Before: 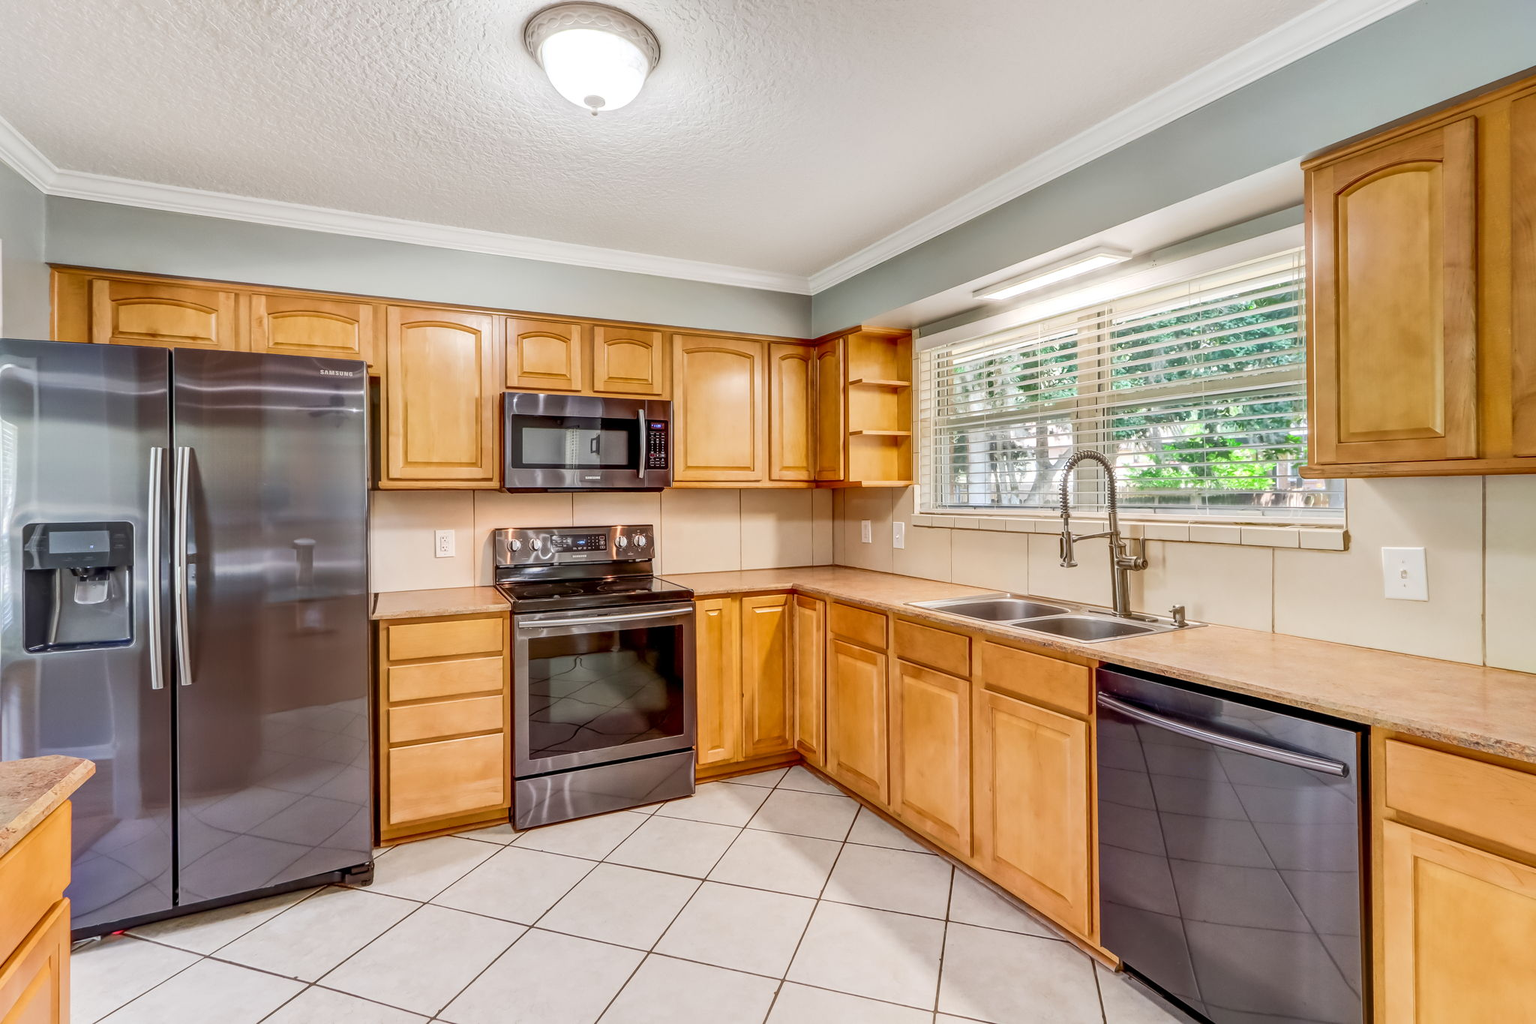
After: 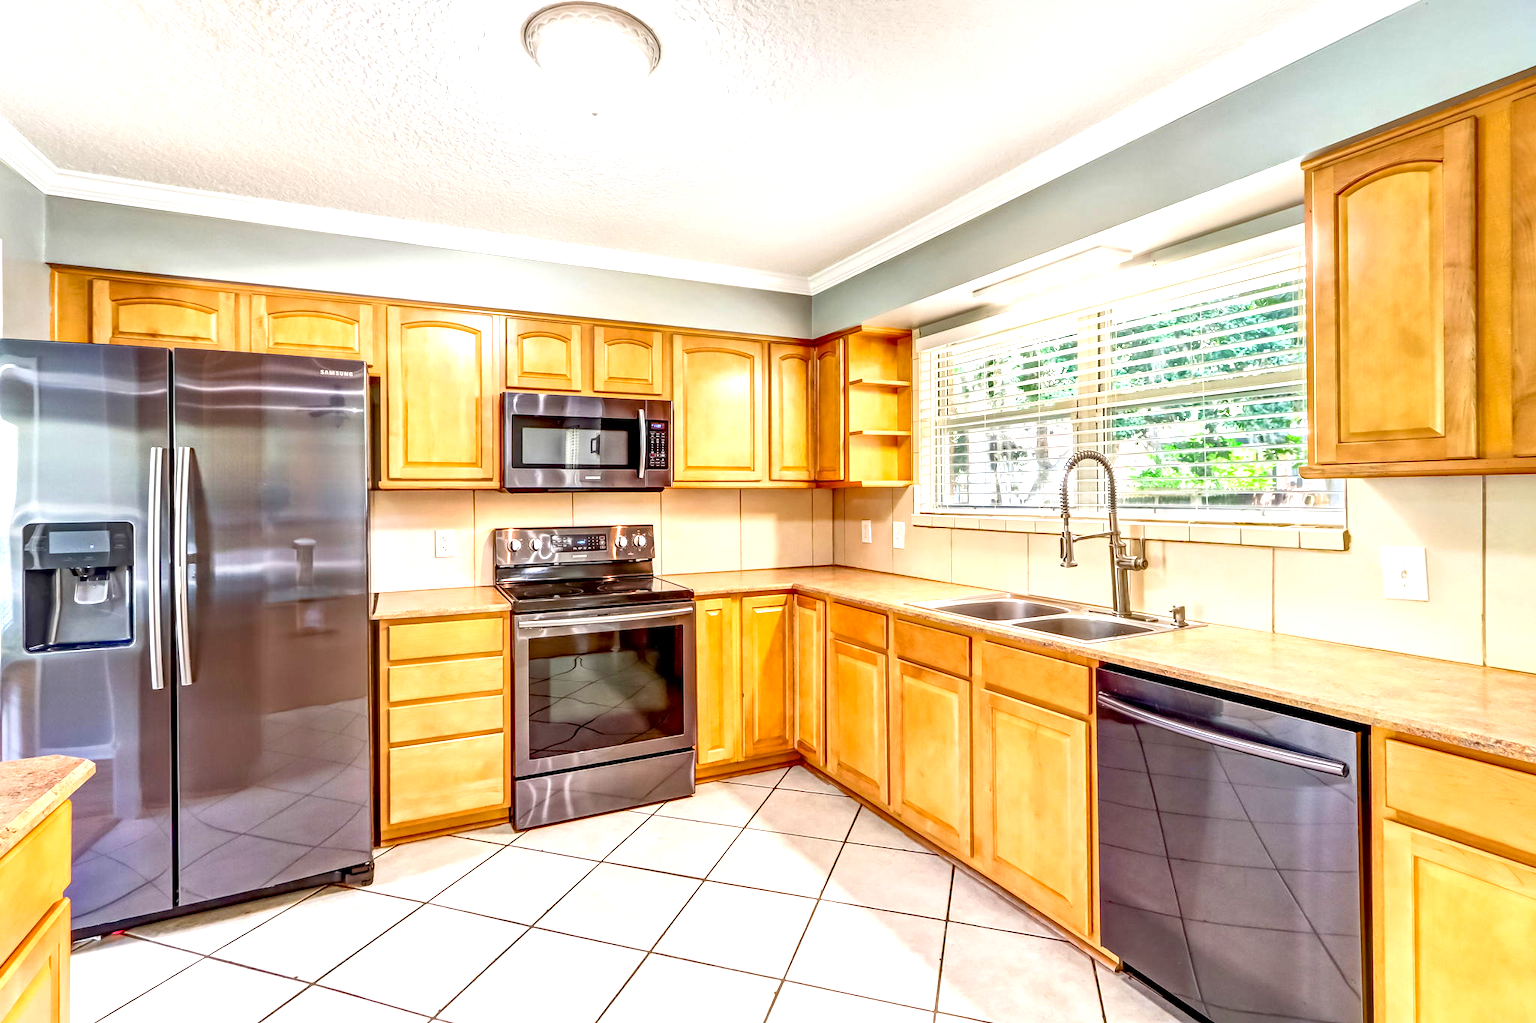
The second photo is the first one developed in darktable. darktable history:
haze removal: strength 0.302, distance 0.25, compatibility mode true, adaptive false
exposure: exposure 1.07 EV, compensate highlight preservation false
local contrast: mode bilateral grid, contrast 10, coarseness 25, detail 115%, midtone range 0.2
